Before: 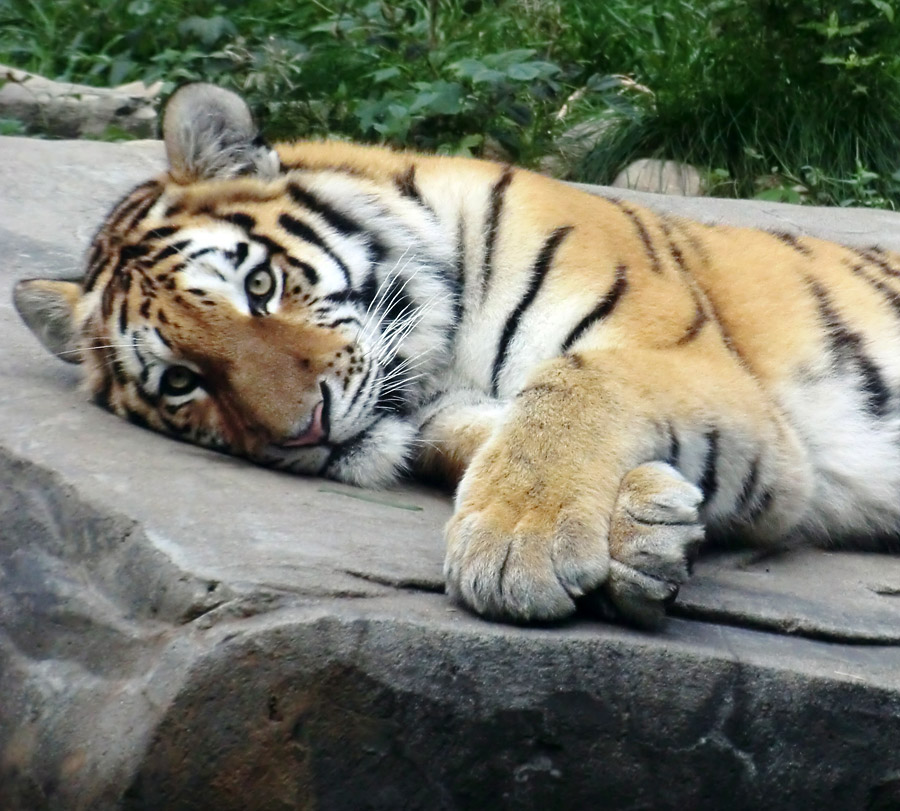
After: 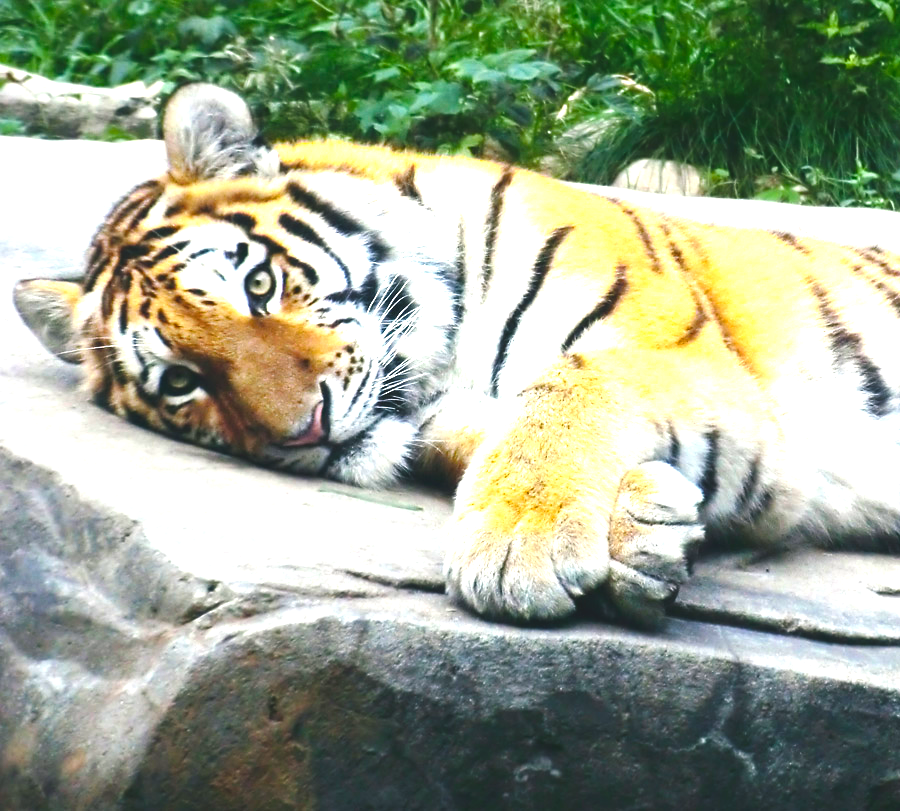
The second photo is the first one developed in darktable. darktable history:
color balance rgb: shadows lift › luminance -7.479%, shadows lift › chroma 2.216%, shadows lift › hue 166.04°, linear chroma grading › global chroma 14.597%, perceptual saturation grading › global saturation 29.988%, perceptual brilliance grading › global brilliance 10.863%, contrast 4.091%
contrast brightness saturation: contrast -0.082, brightness -0.032, saturation -0.107
exposure: black level correction -0.006, exposure 1 EV, compensate highlight preservation false
